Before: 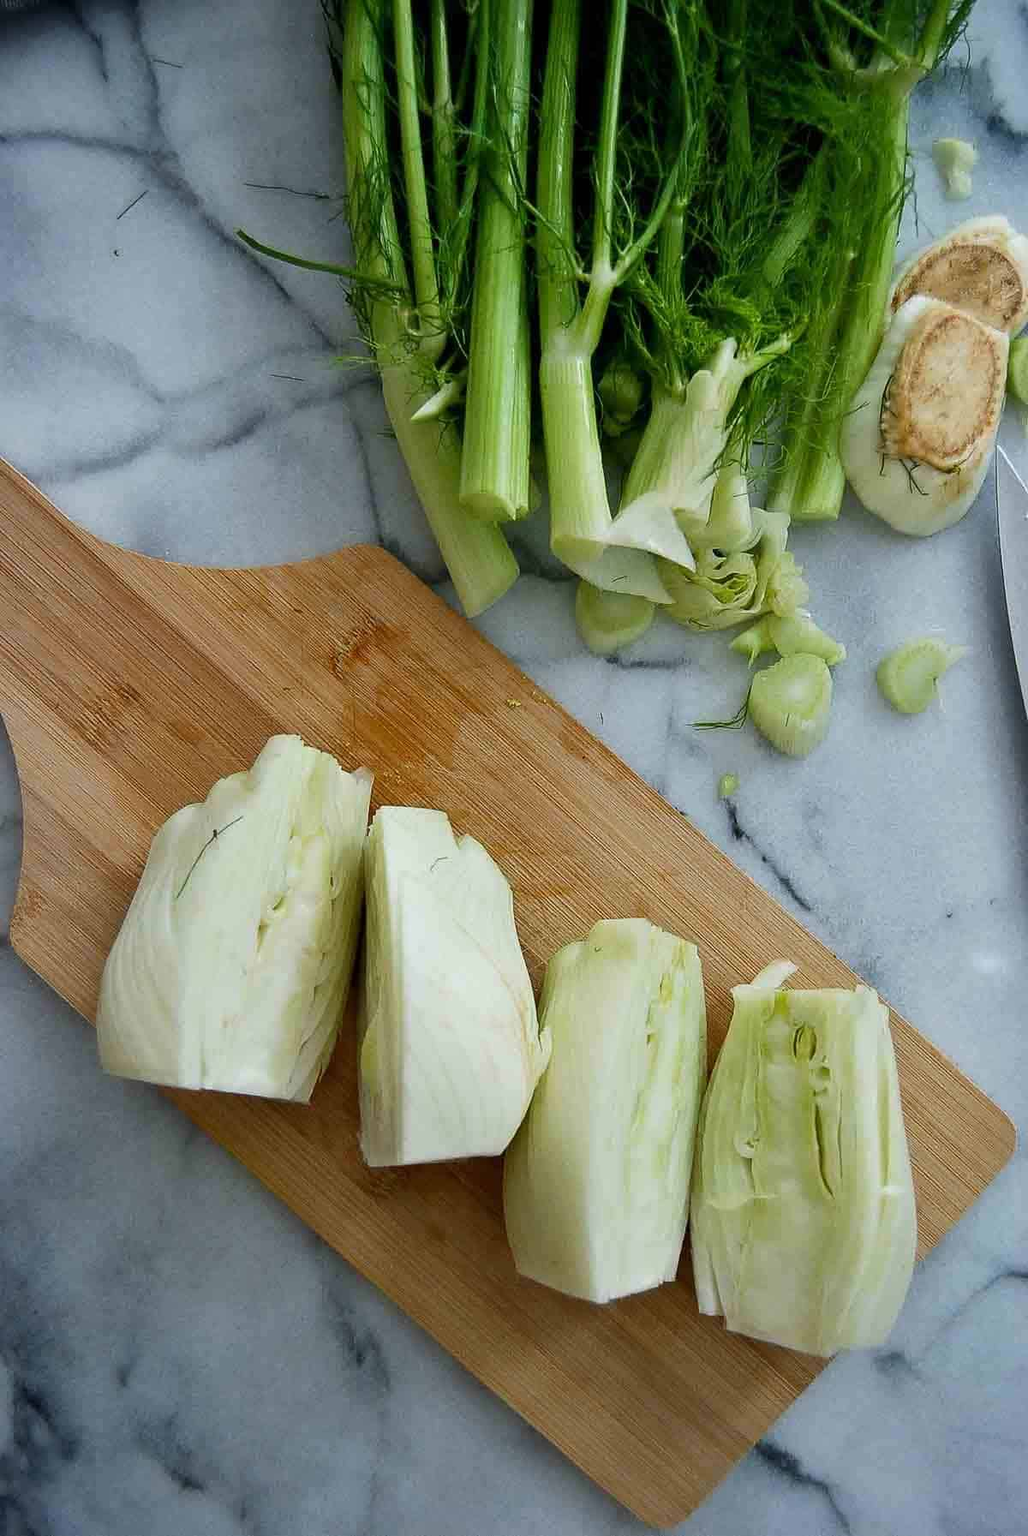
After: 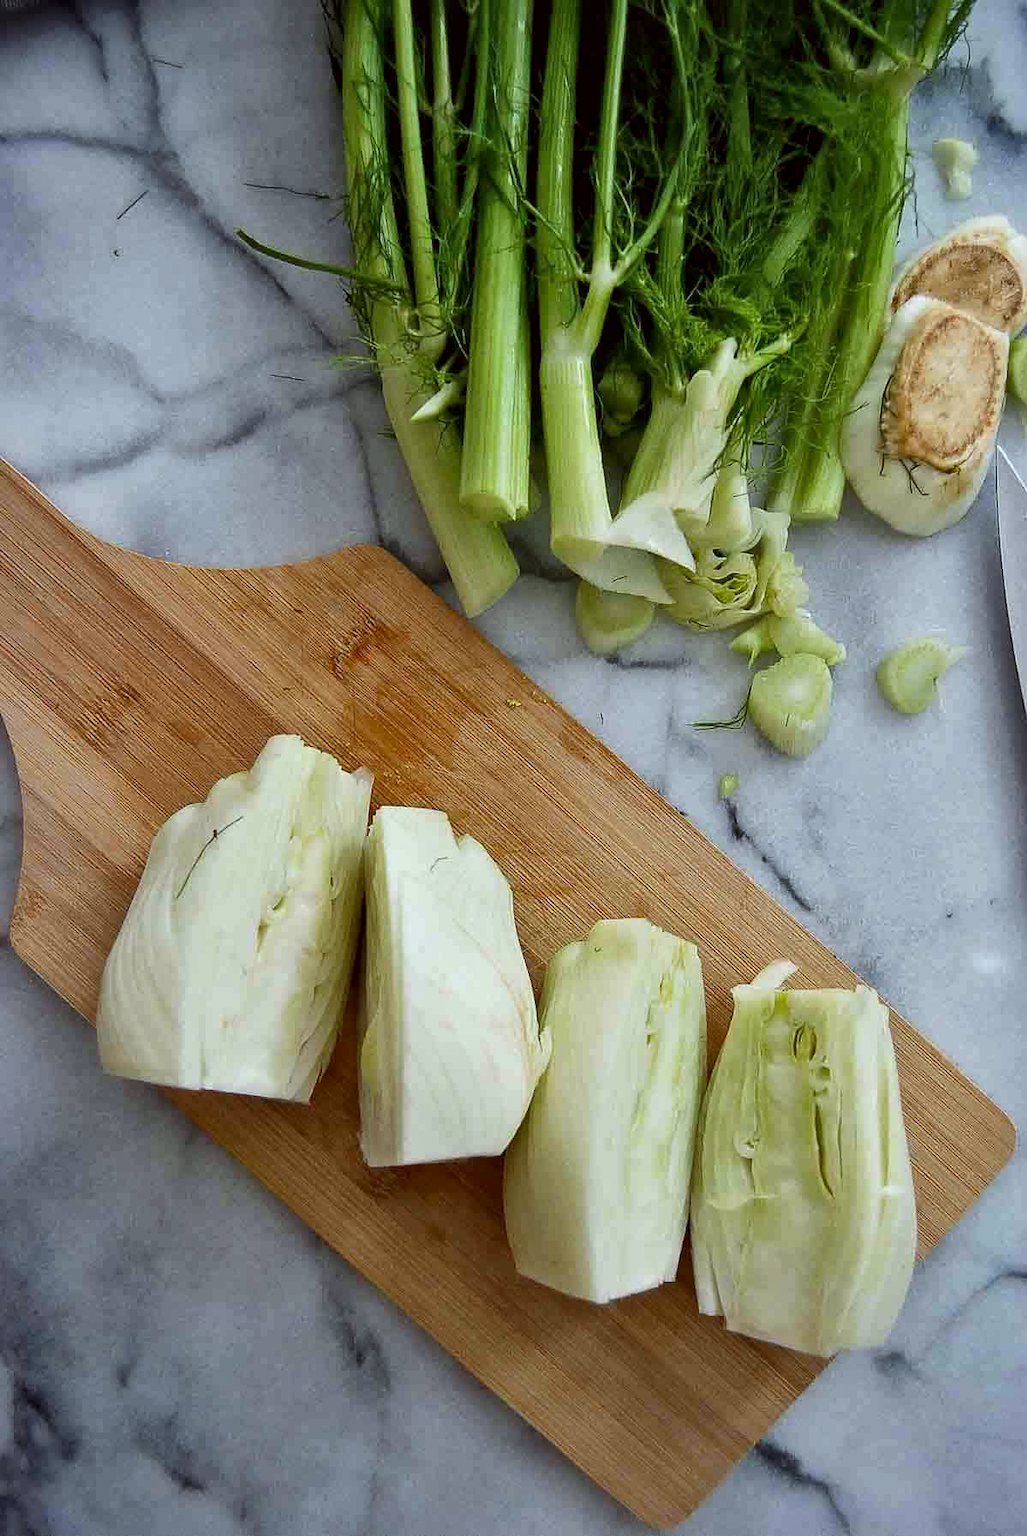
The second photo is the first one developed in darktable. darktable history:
white balance: red 0.986, blue 1.01
color balance: mode lift, gamma, gain (sRGB), lift [1, 1.049, 1, 1]
local contrast: mode bilateral grid, contrast 20, coarseness 50, detail 130%, midtone range 0.2
